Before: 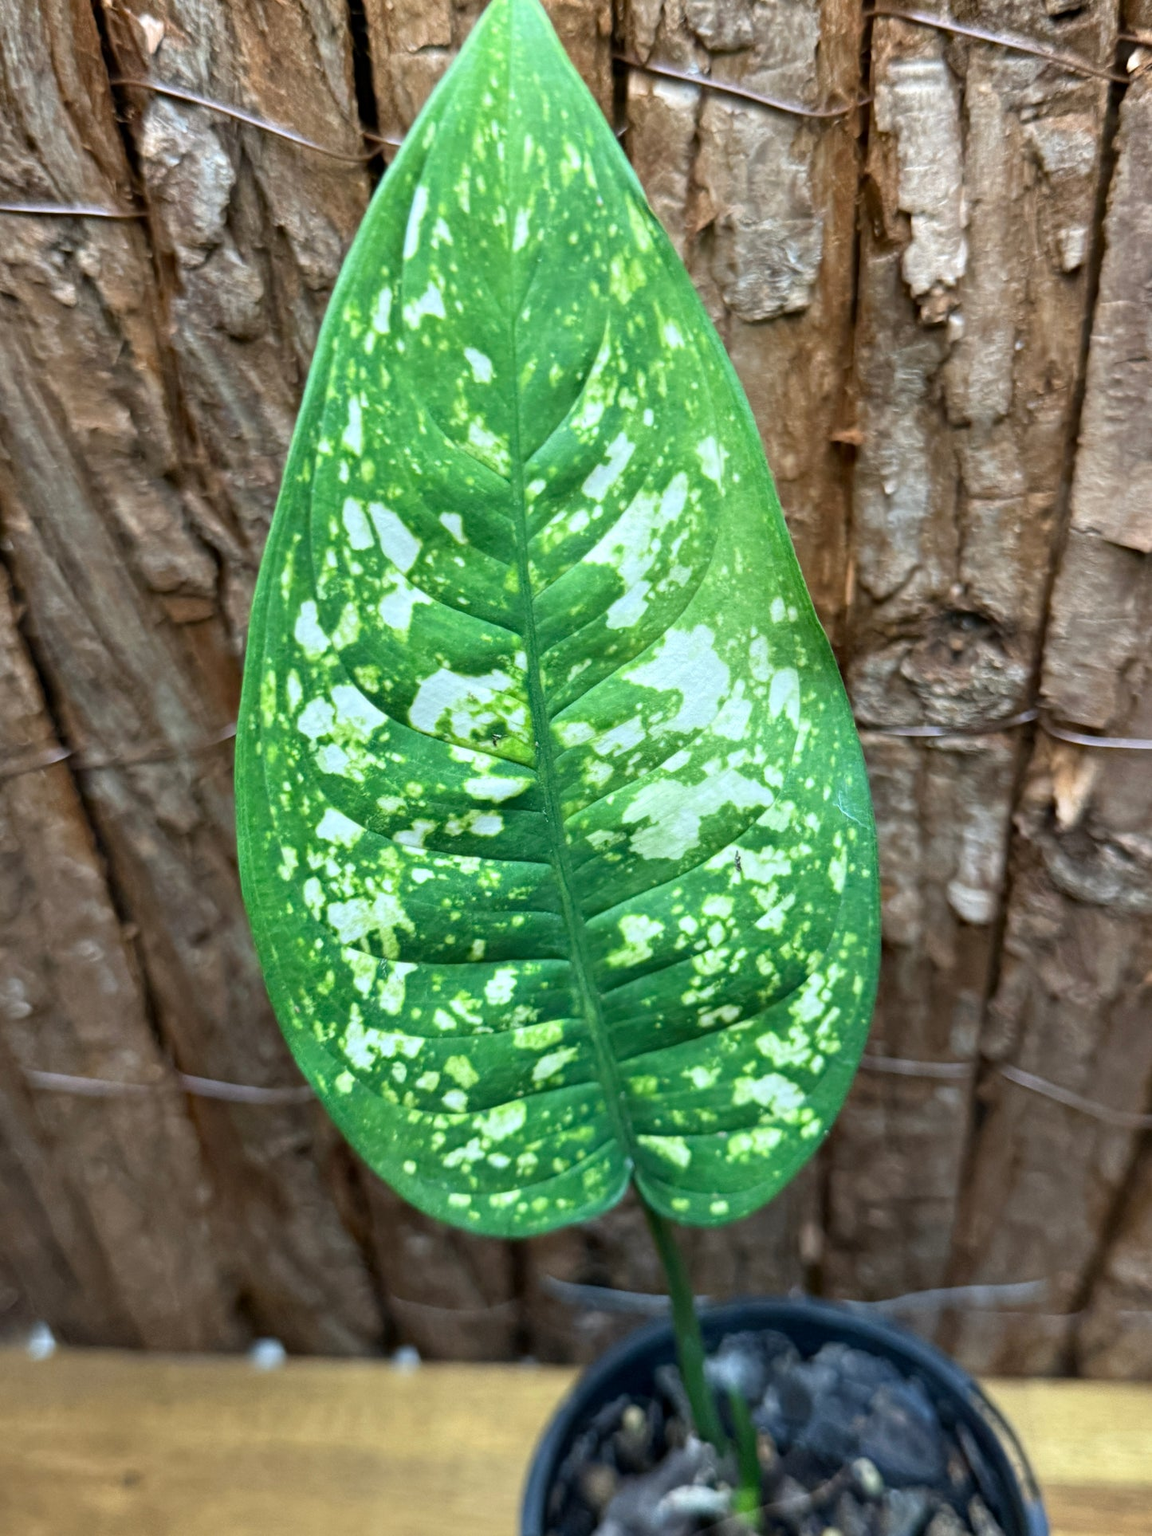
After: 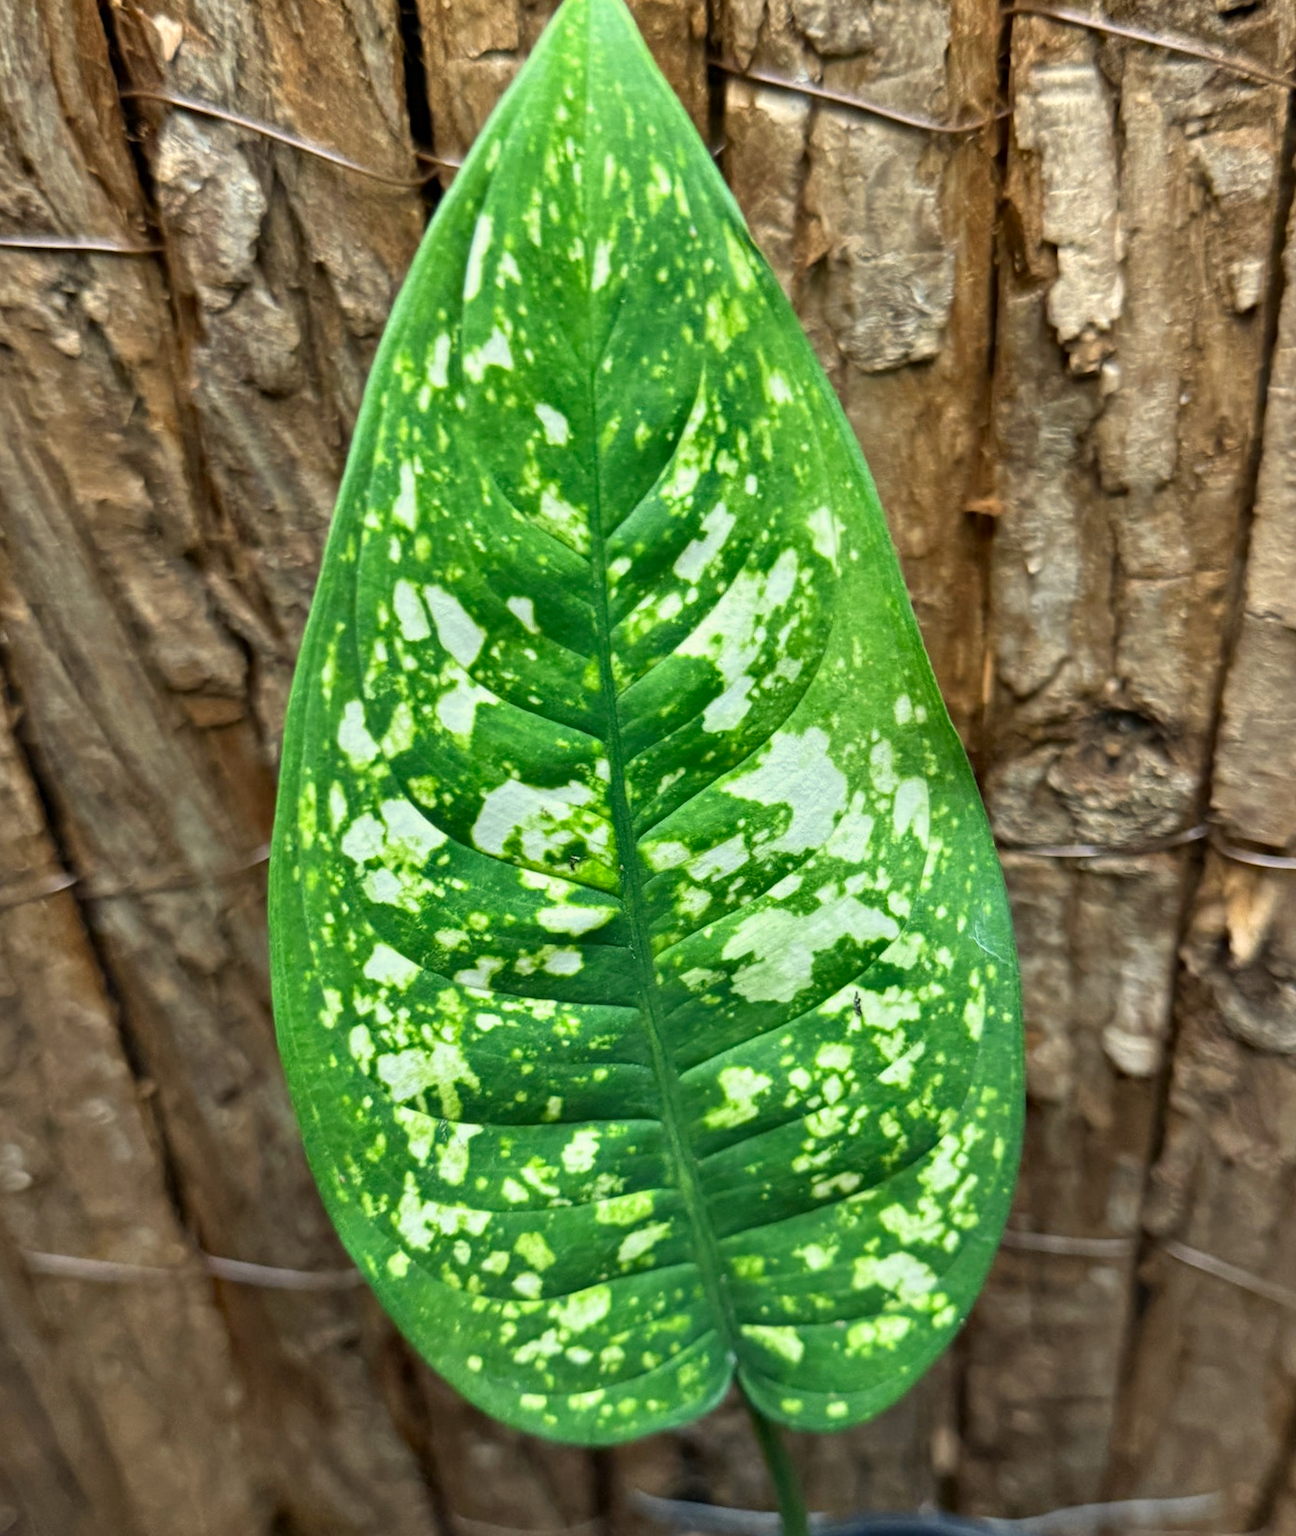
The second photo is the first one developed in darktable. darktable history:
color correction: highlights a* 1.39, highlights b* 17.83
crop and rotate: angle 0.2°, left 0.275%, right 3.127%, bottom 14.18%
shadows and highlights: radius 108.52, shadows 40.68, highlights -72.88, low approximation 0.01, soften with gaussian
